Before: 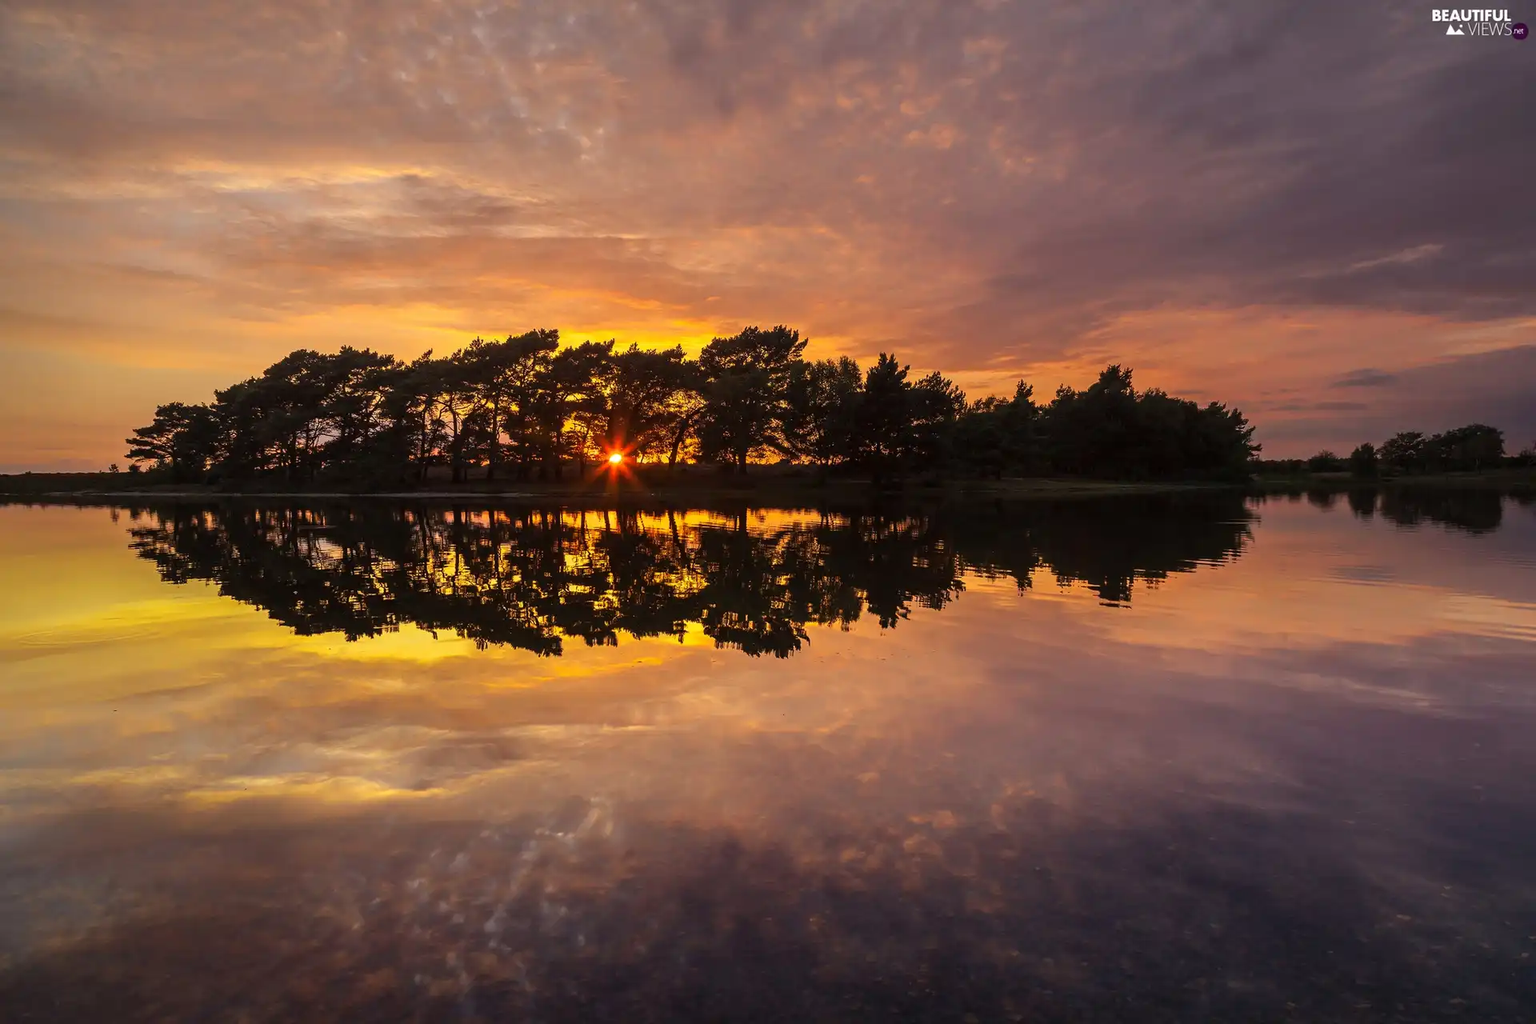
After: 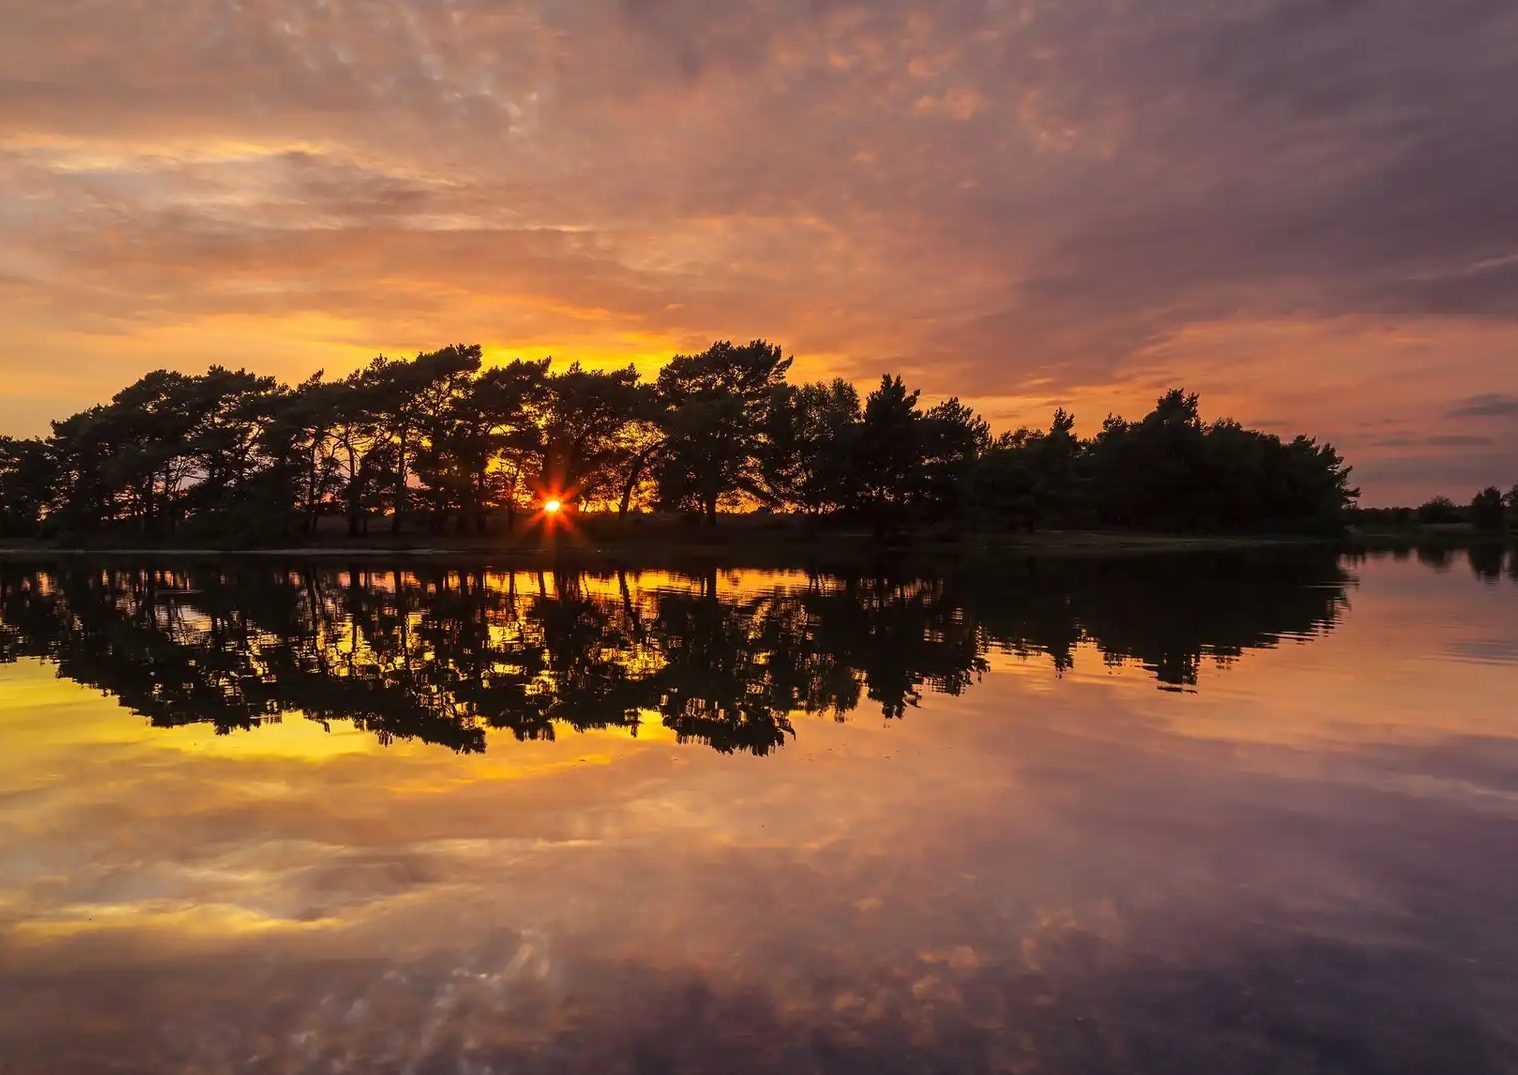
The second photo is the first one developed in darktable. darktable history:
crop: left 11.335%, top 5.265%, right 9.575%, bottom 10.713%
